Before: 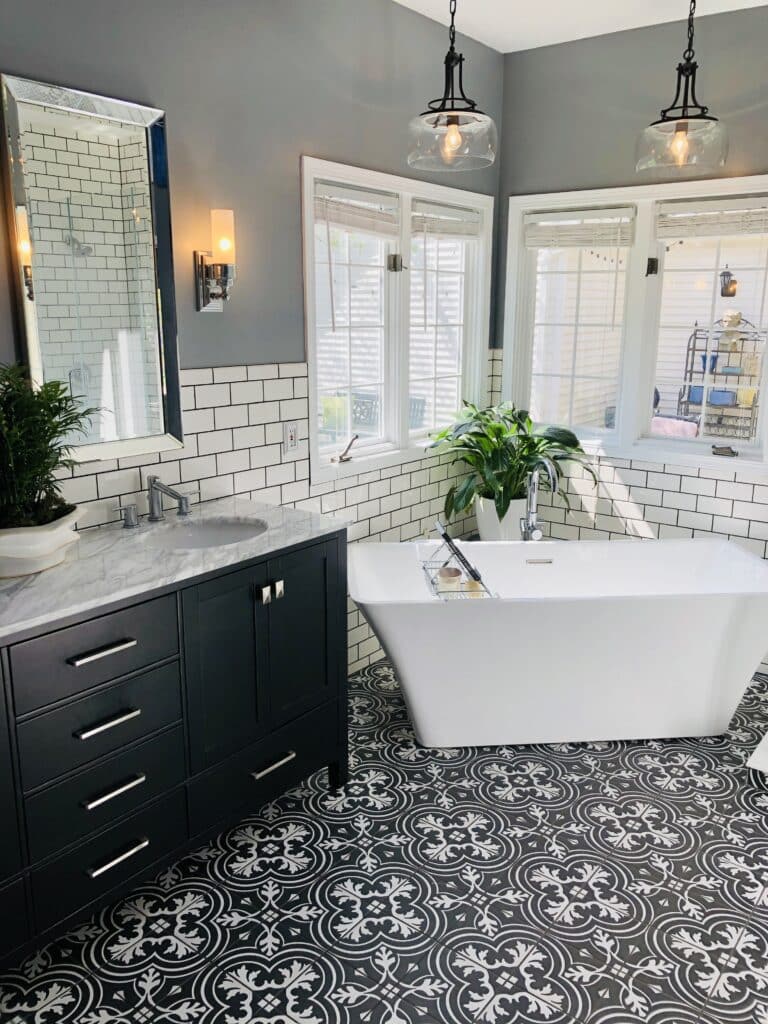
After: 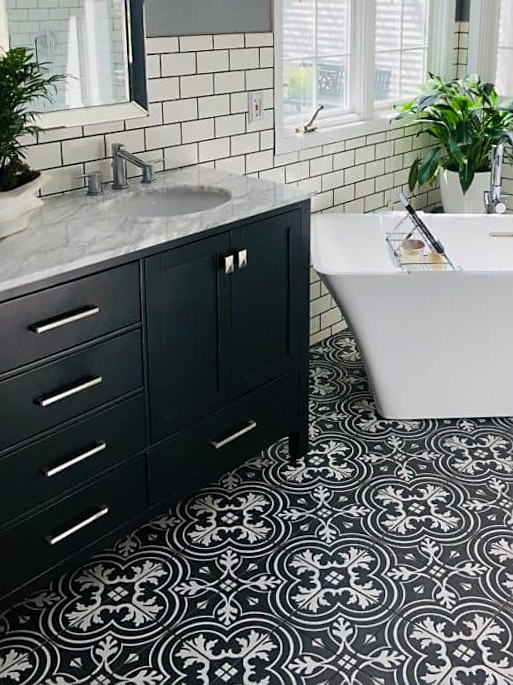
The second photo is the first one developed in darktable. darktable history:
crop and rotate: angle -0.82°, left 3.85%, top 31.828%, right 27.992%
sharpen: radius 1.458, amount 0.398, threshold 1.271
